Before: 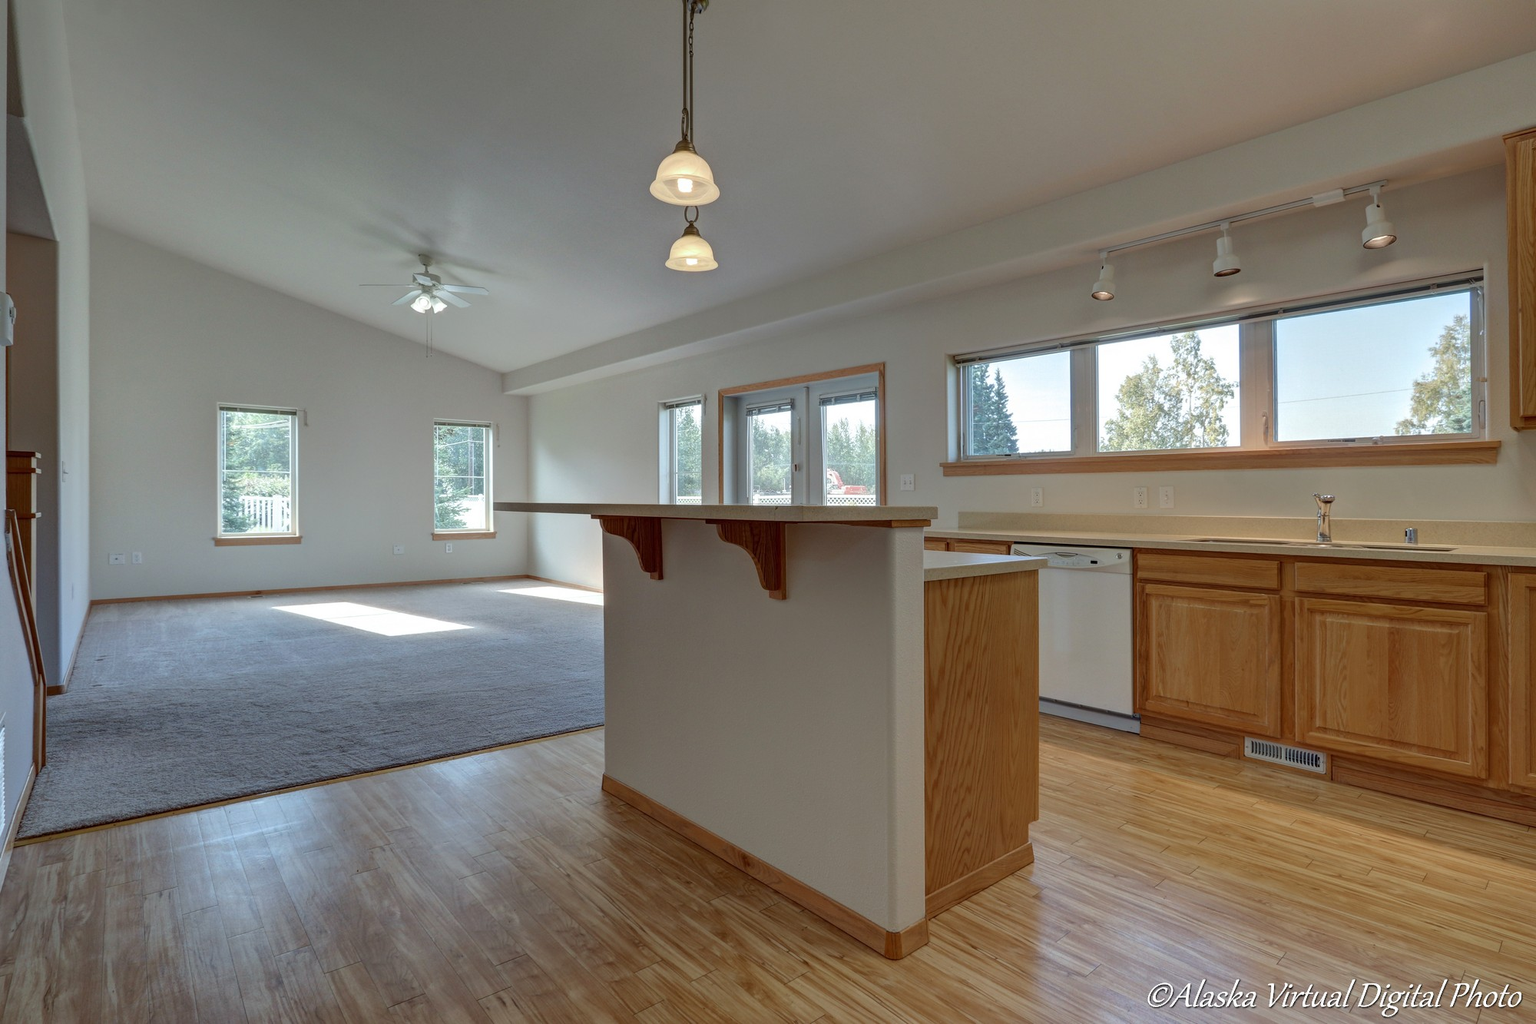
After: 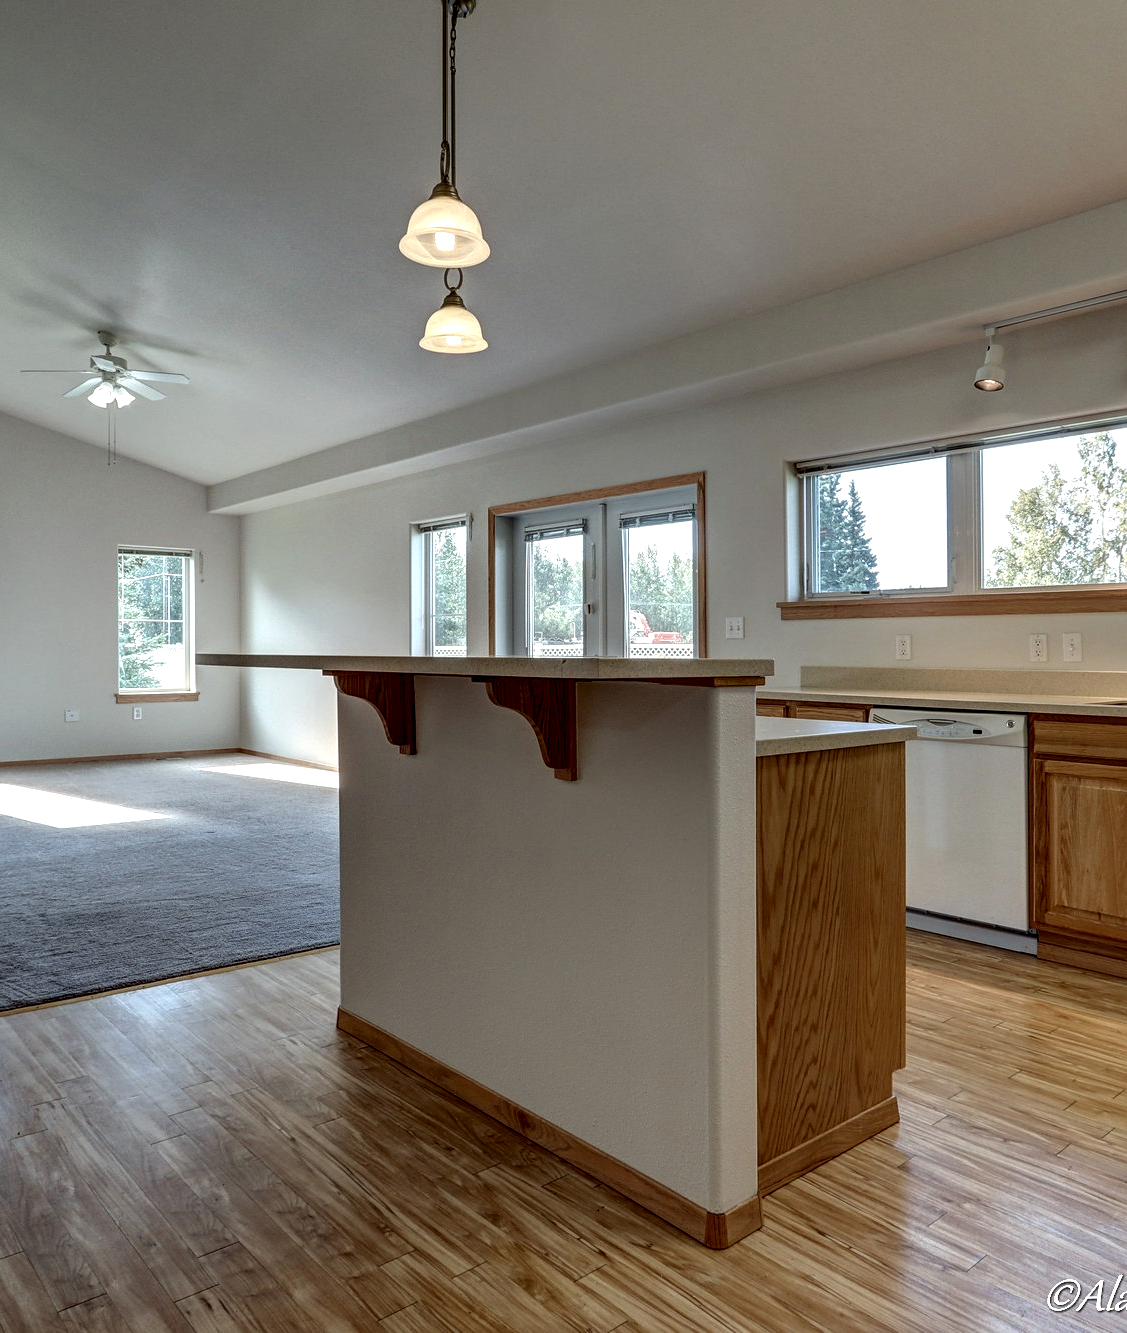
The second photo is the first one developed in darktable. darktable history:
local contrast: highlights 65%, shadows 54%, detail 168%, midtone range 0.507
sharpen: amount 0.212
crop and rotate: left 22.351%, right 21.251%
